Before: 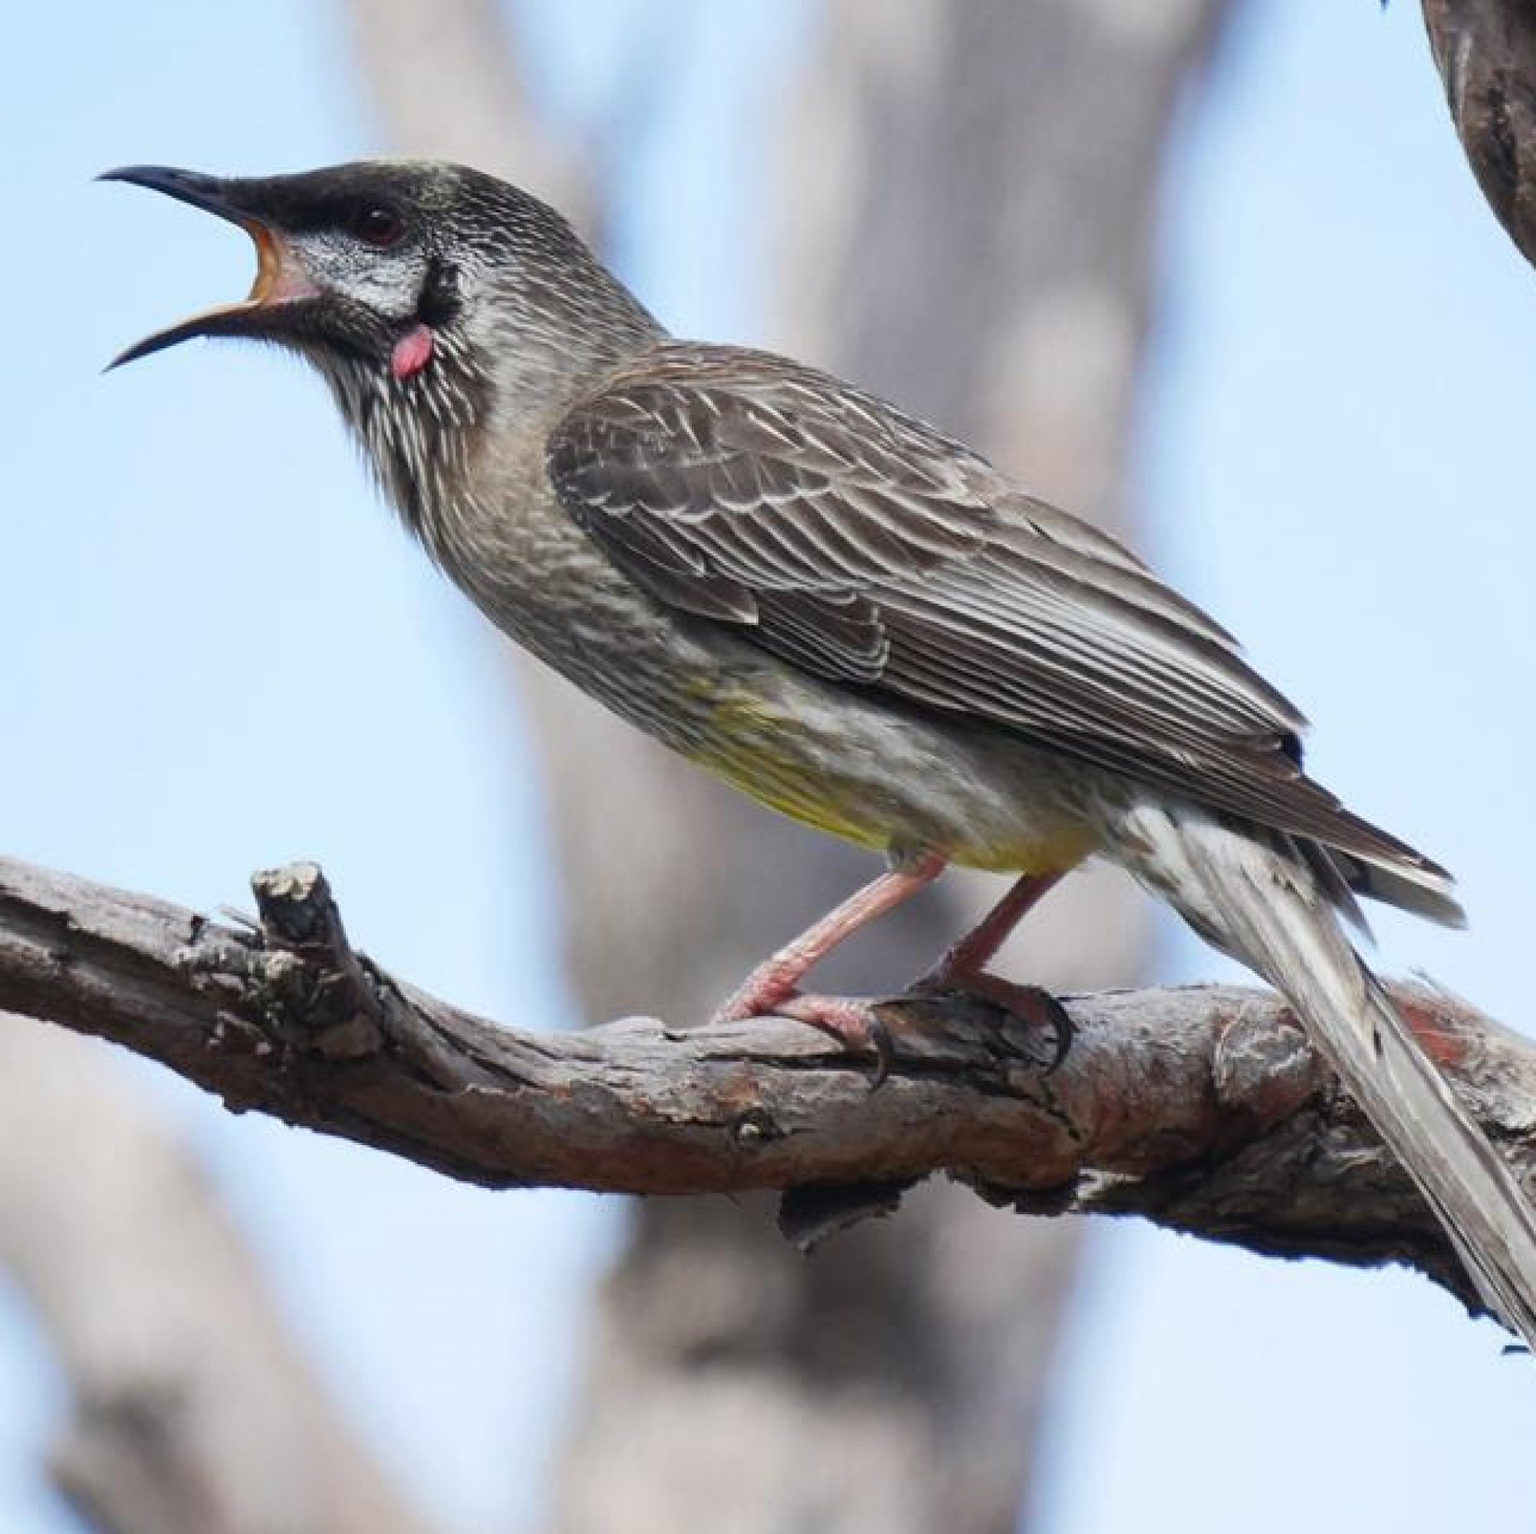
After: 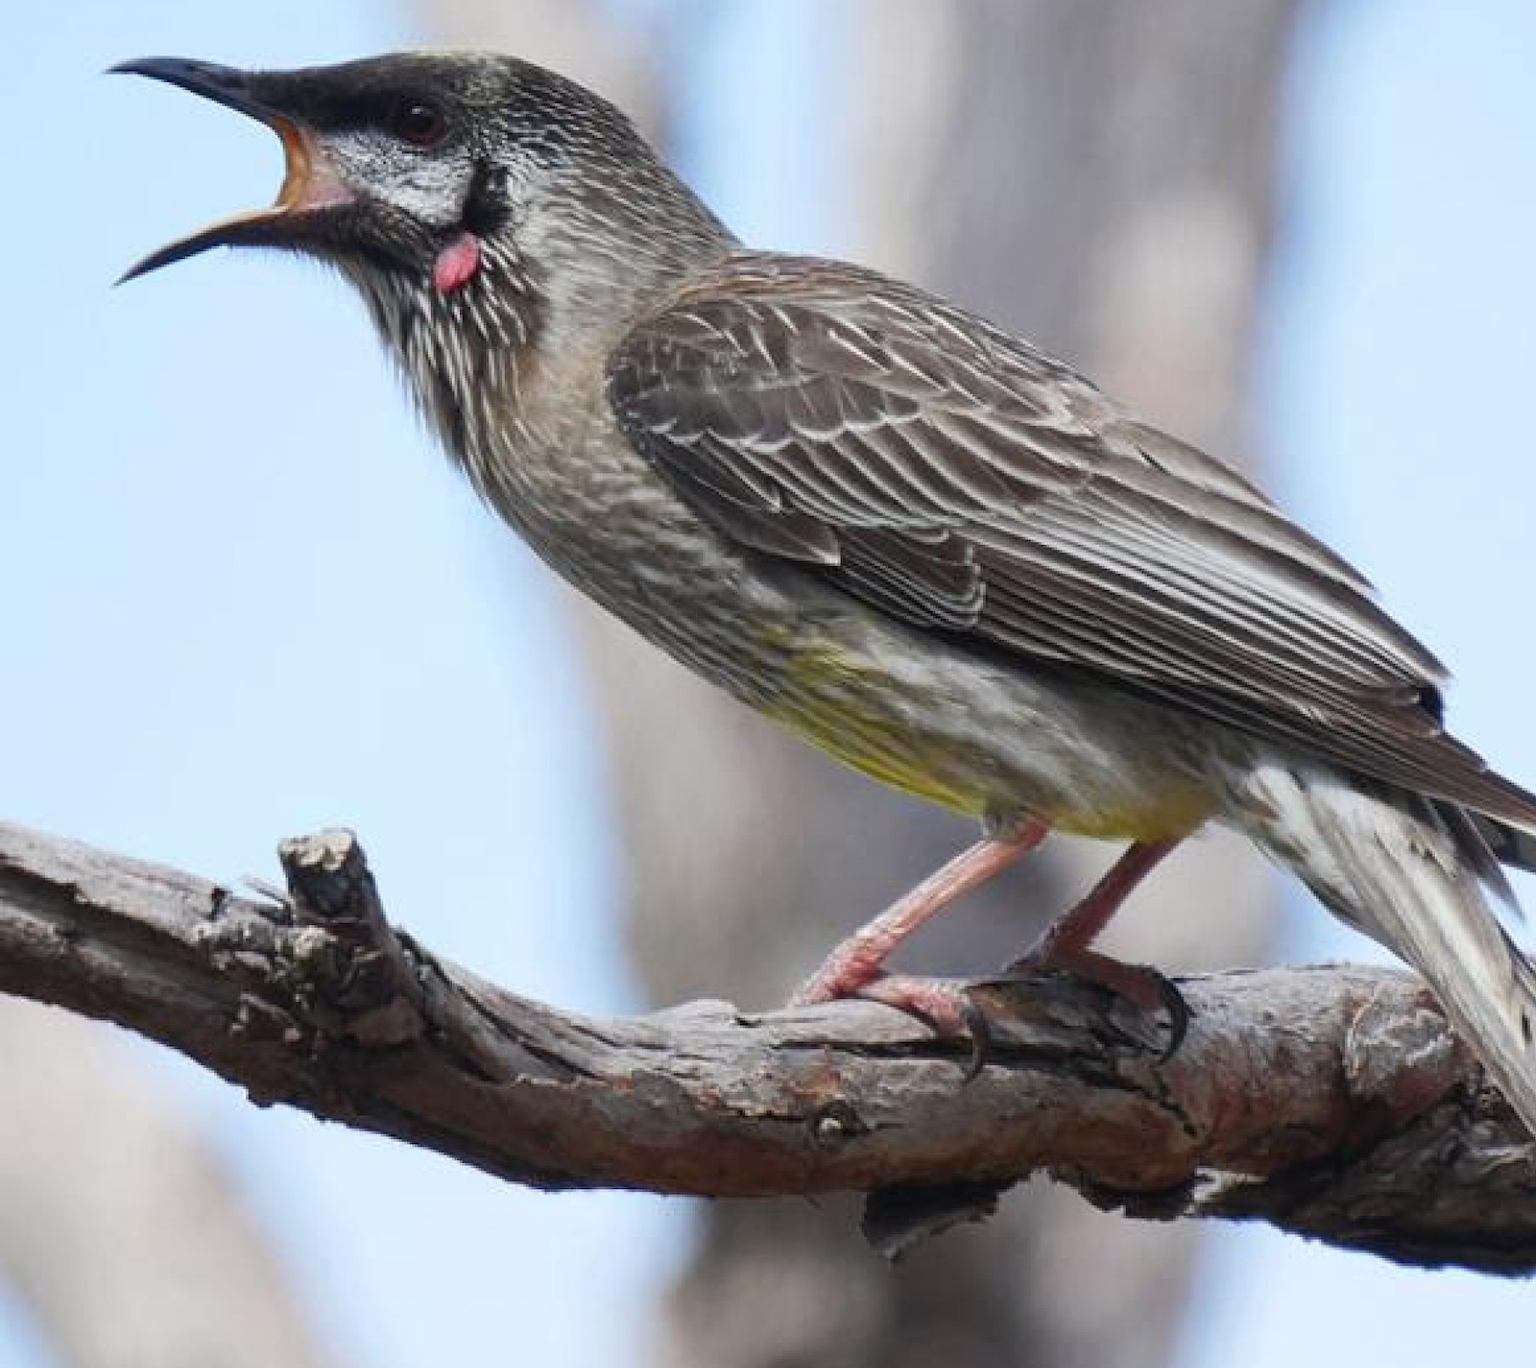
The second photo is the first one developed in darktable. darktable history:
crop: top 7.49%, right 9.717%, bottom 11.943%
color correction: highlights a* 0.003, highlights b* -0.283
